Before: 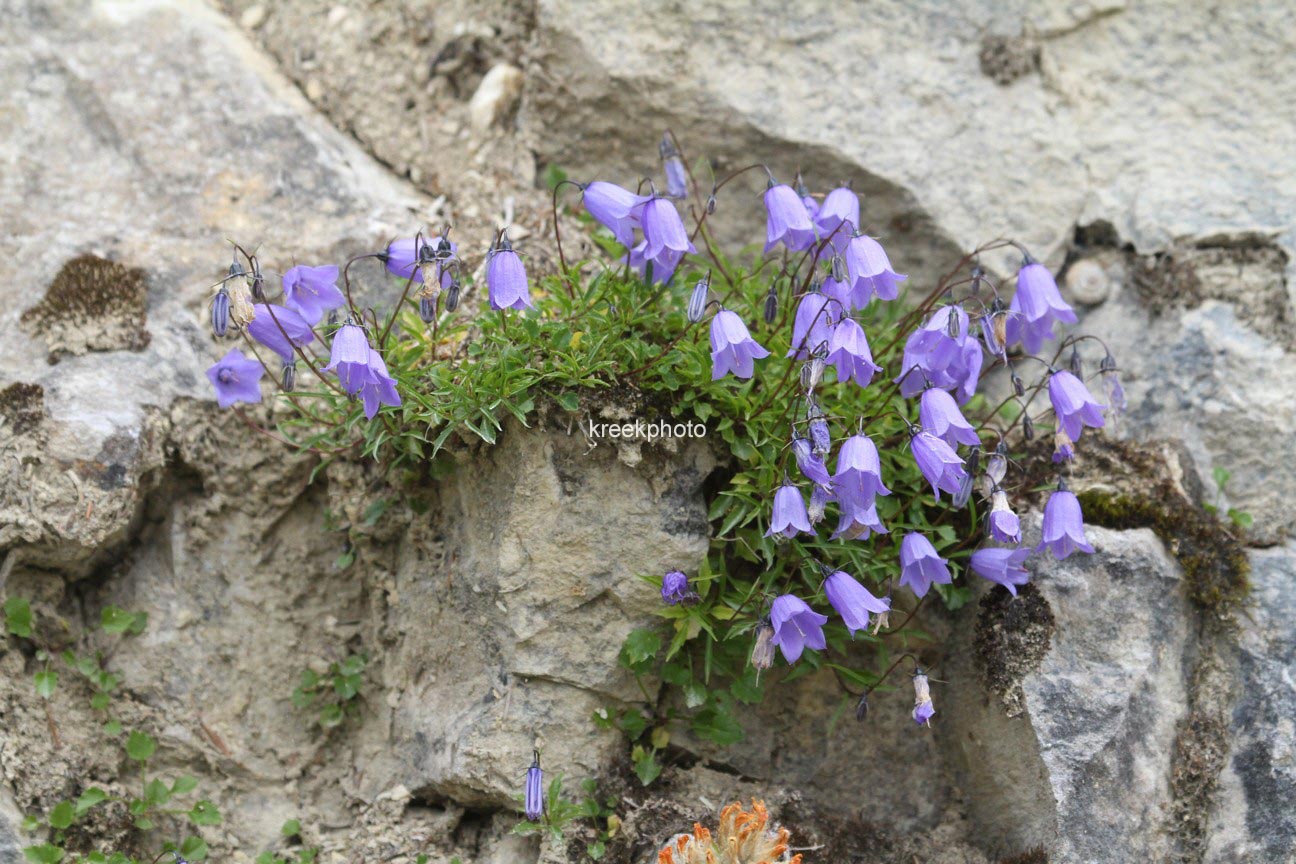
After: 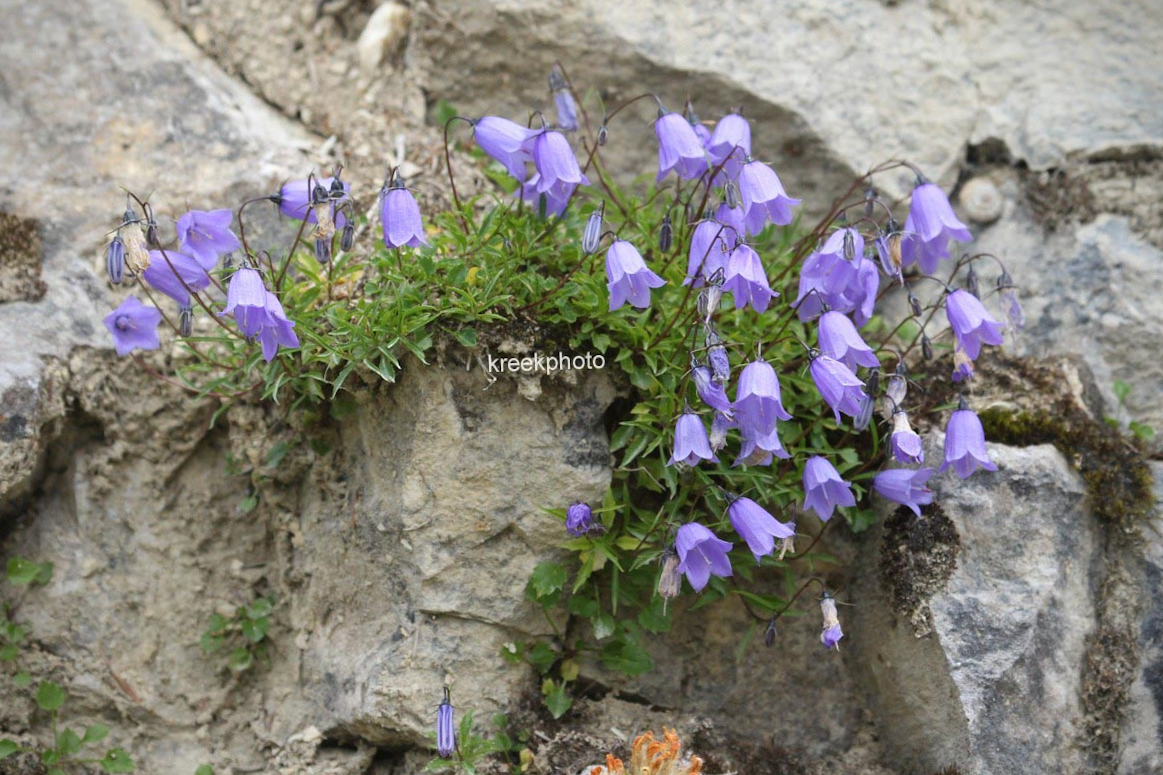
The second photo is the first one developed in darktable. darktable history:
crop and rotate: angle 1.96°, left 5.673%, top 5.673%
vignetting: saturation 0, unbound false
rotate and perspective: automatic cropping original format, crop left 0, crop top 0
